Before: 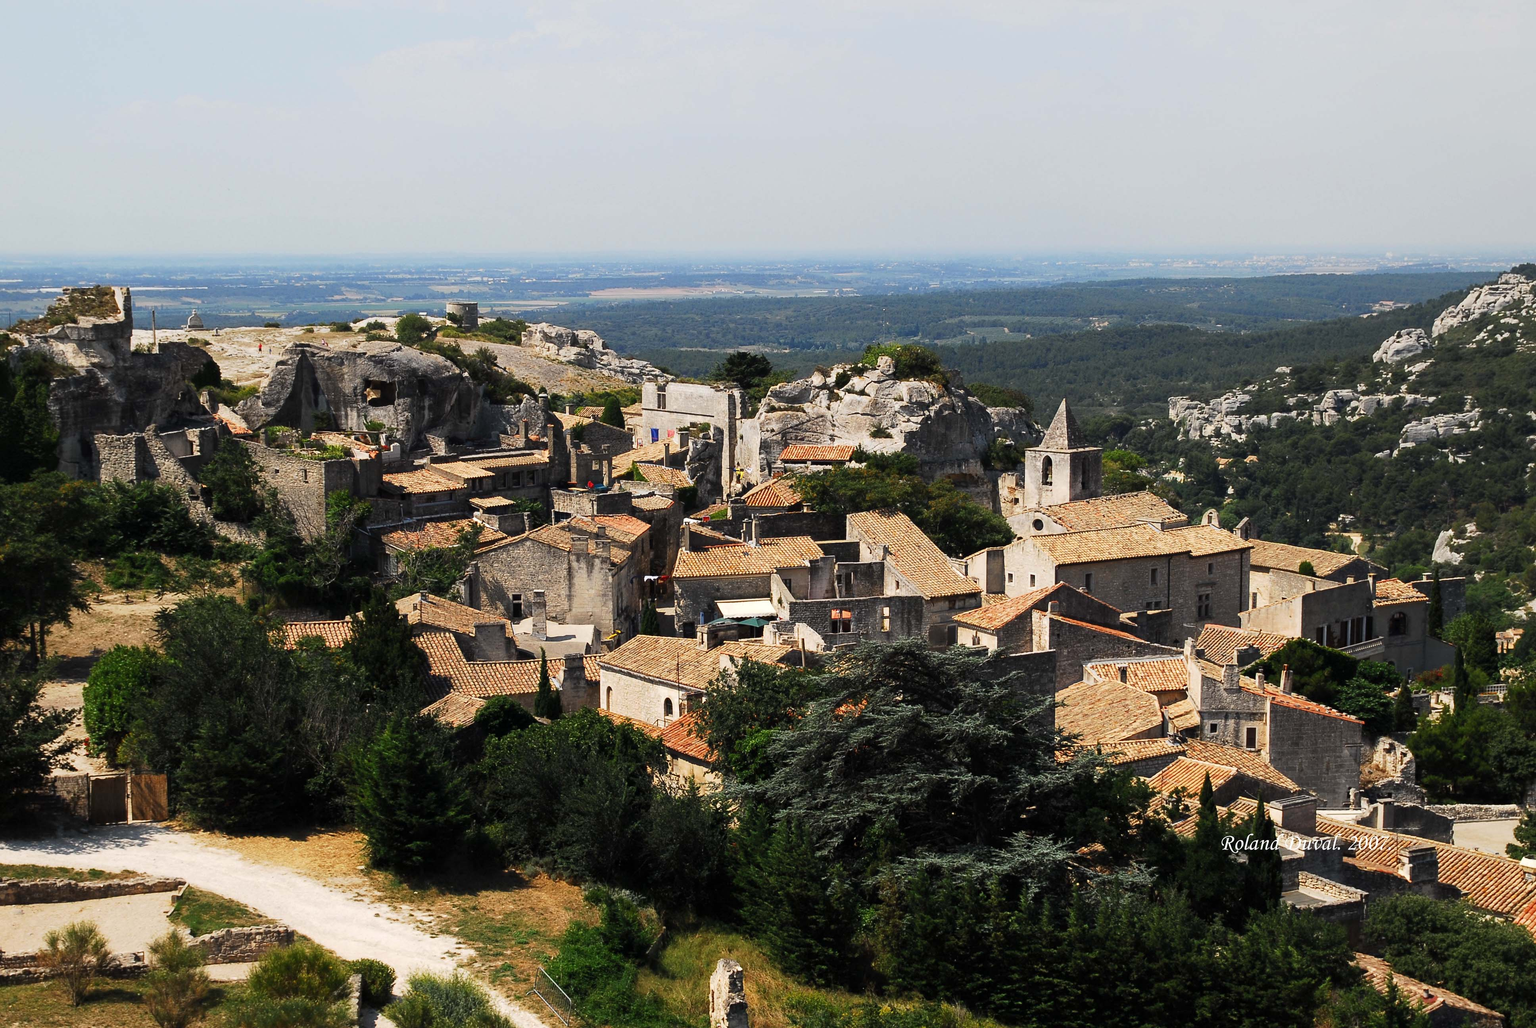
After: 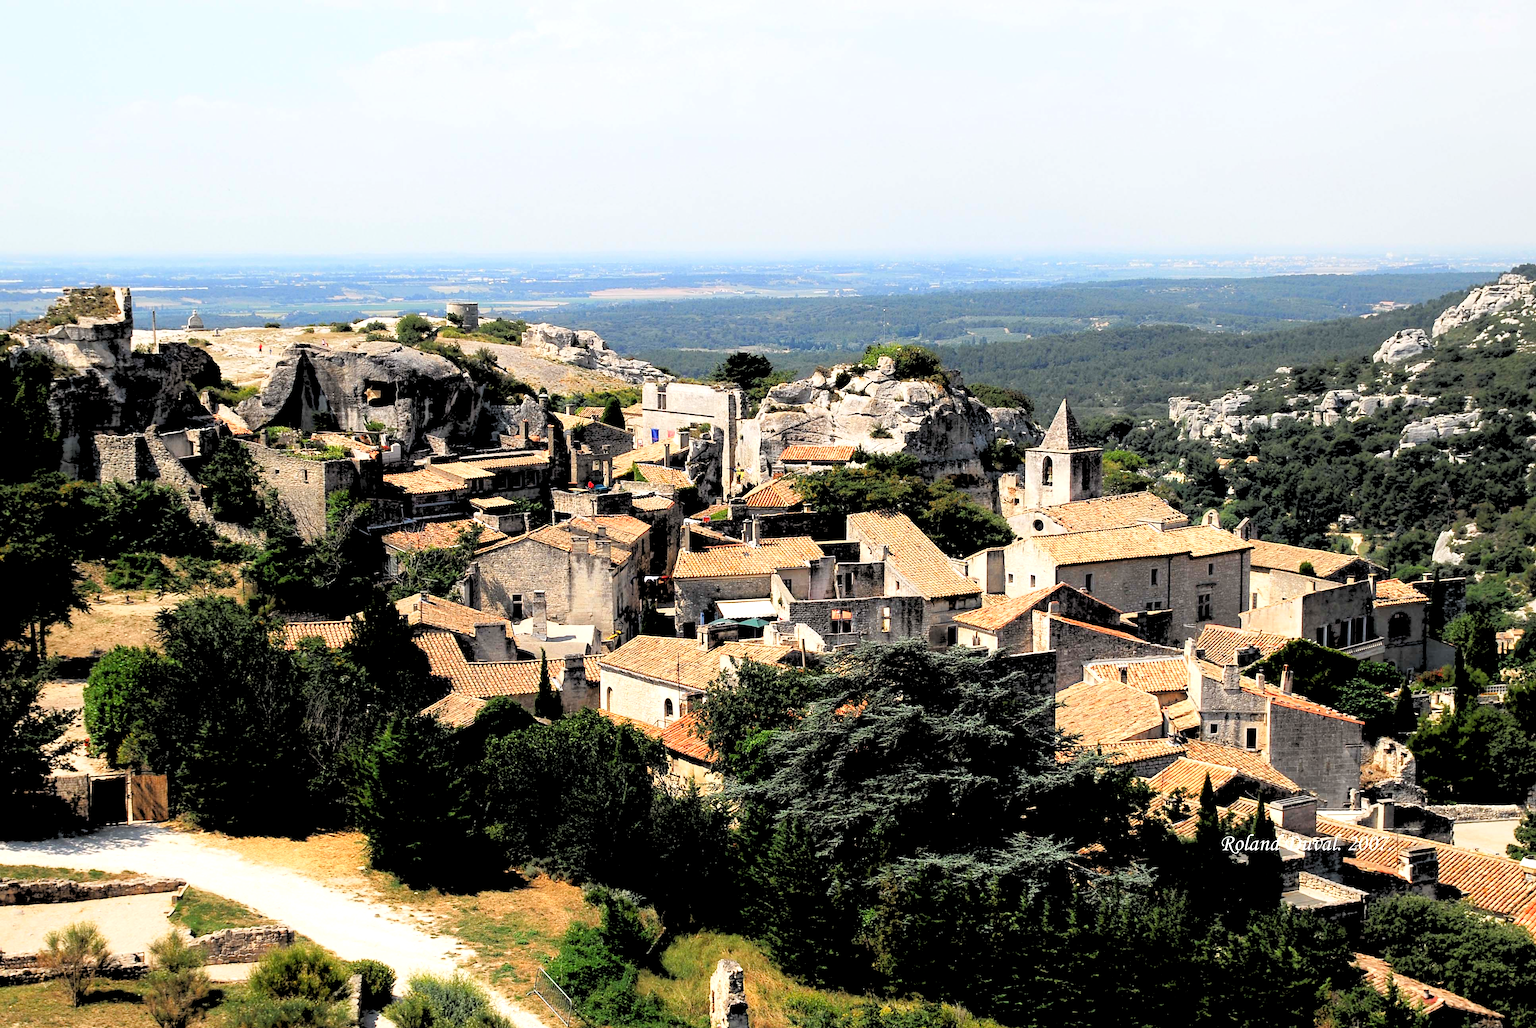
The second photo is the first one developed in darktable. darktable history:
exposure: black level correction 0.001, exposure 0.5 EV, compensate exposure bias true, compensate highlight preservation false
rgb levels: levels [[0.027, 0.429, 0.996], [0, 0.5, 1], [0, 0.5, 1]]
